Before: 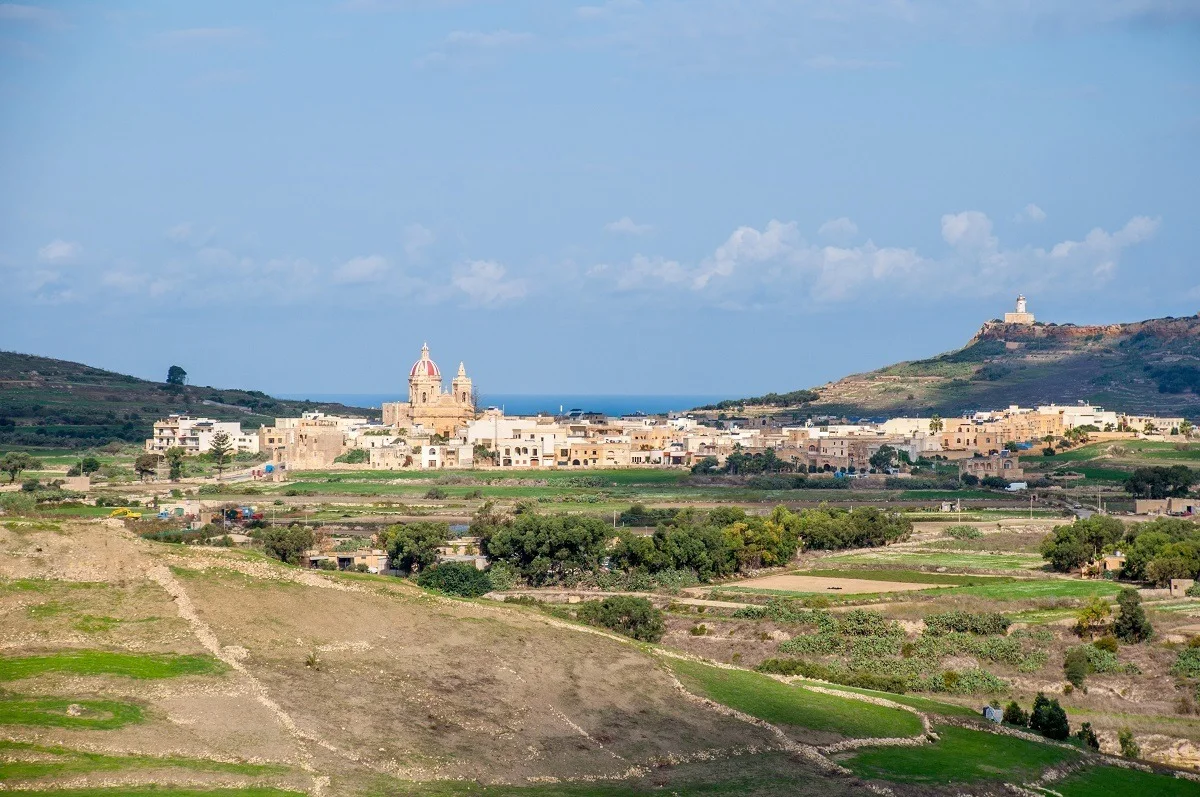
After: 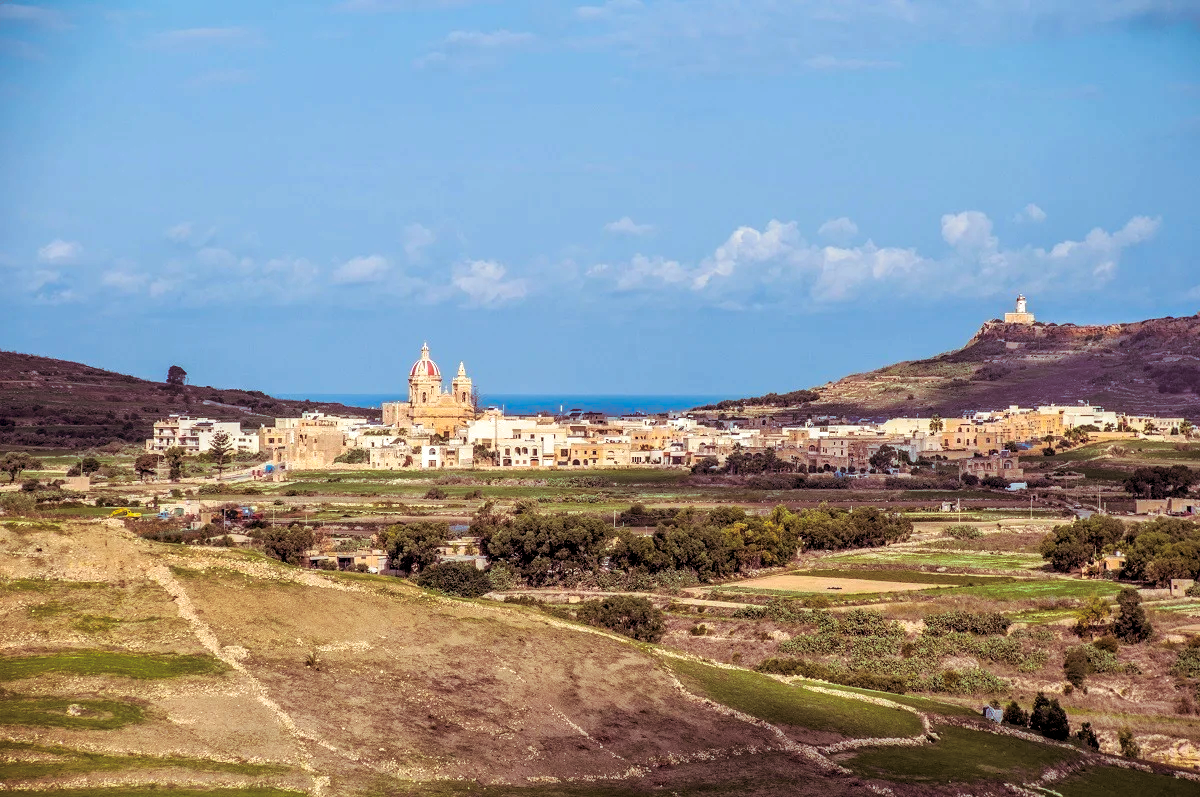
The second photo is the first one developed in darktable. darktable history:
split-toning: on, module defaults
local contrast: on, module defaults
color balance rgb: perceptual saturation grading › global saturation 25%, global vibrance 10%
haze removal: compatibility mode true, adaptive false
